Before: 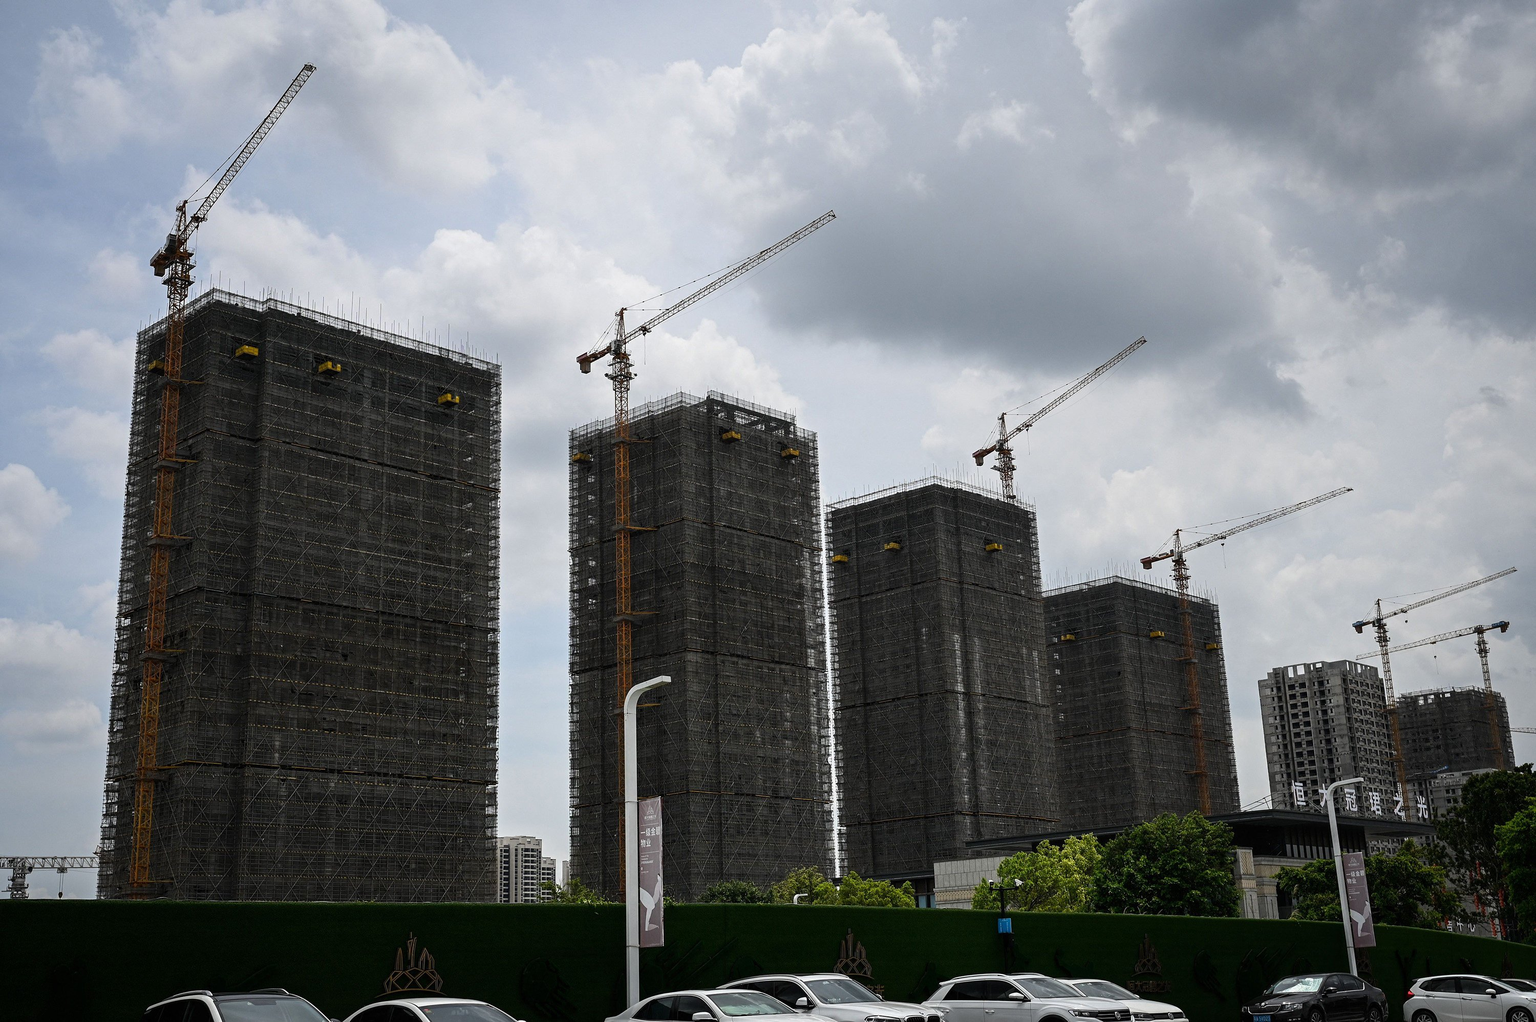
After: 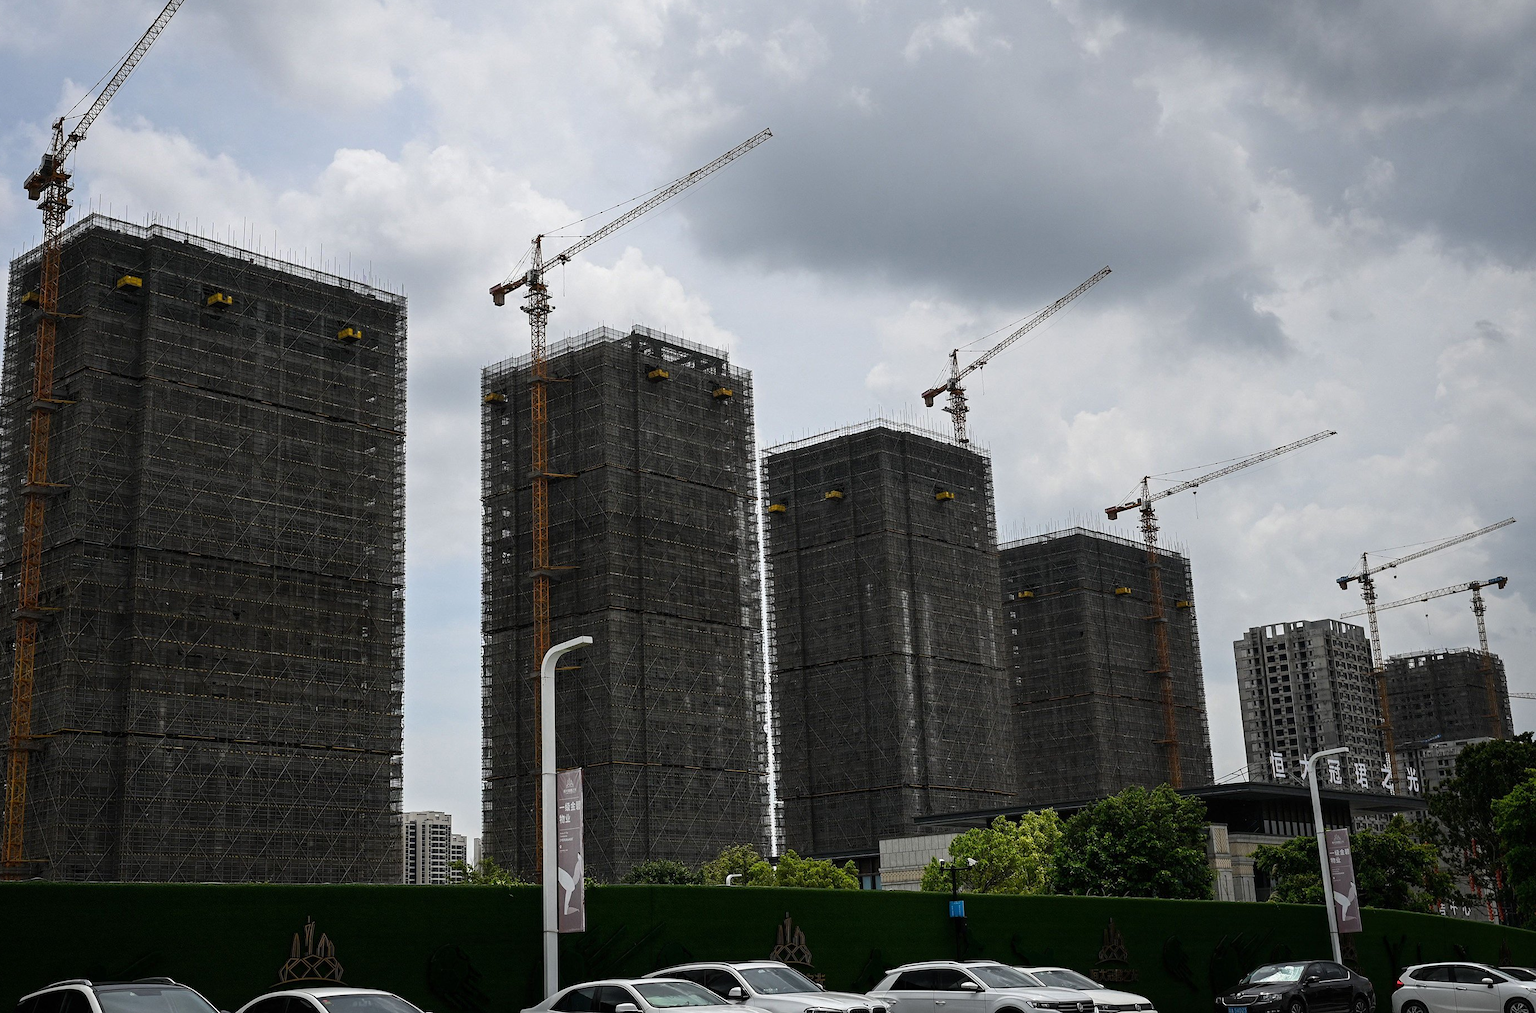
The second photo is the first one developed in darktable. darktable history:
crop and rotate: left 8.393%, top 9.121%
tone equalizer: edges refinement/feathering 500, mask exposure compensation -1.57 EV, preserve details no
